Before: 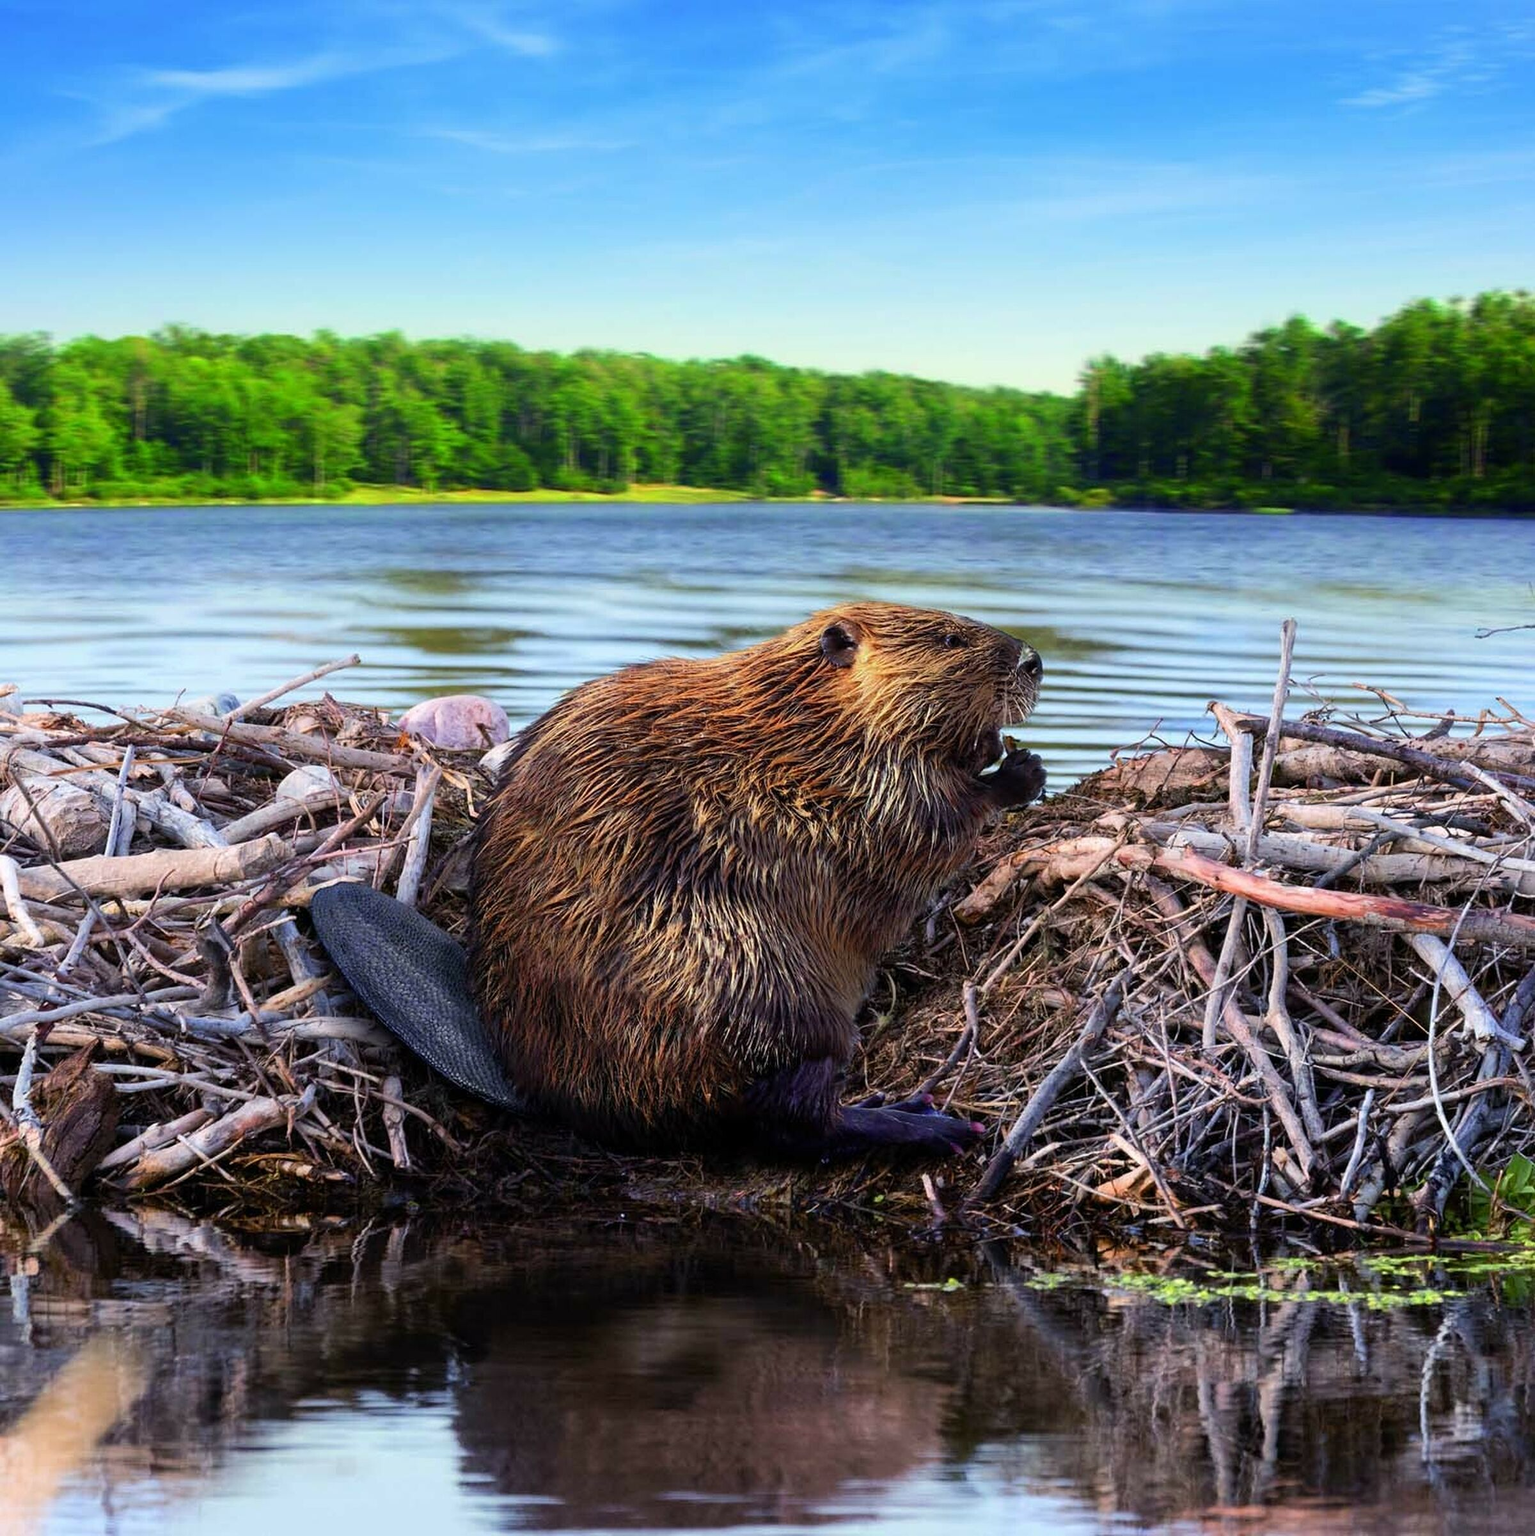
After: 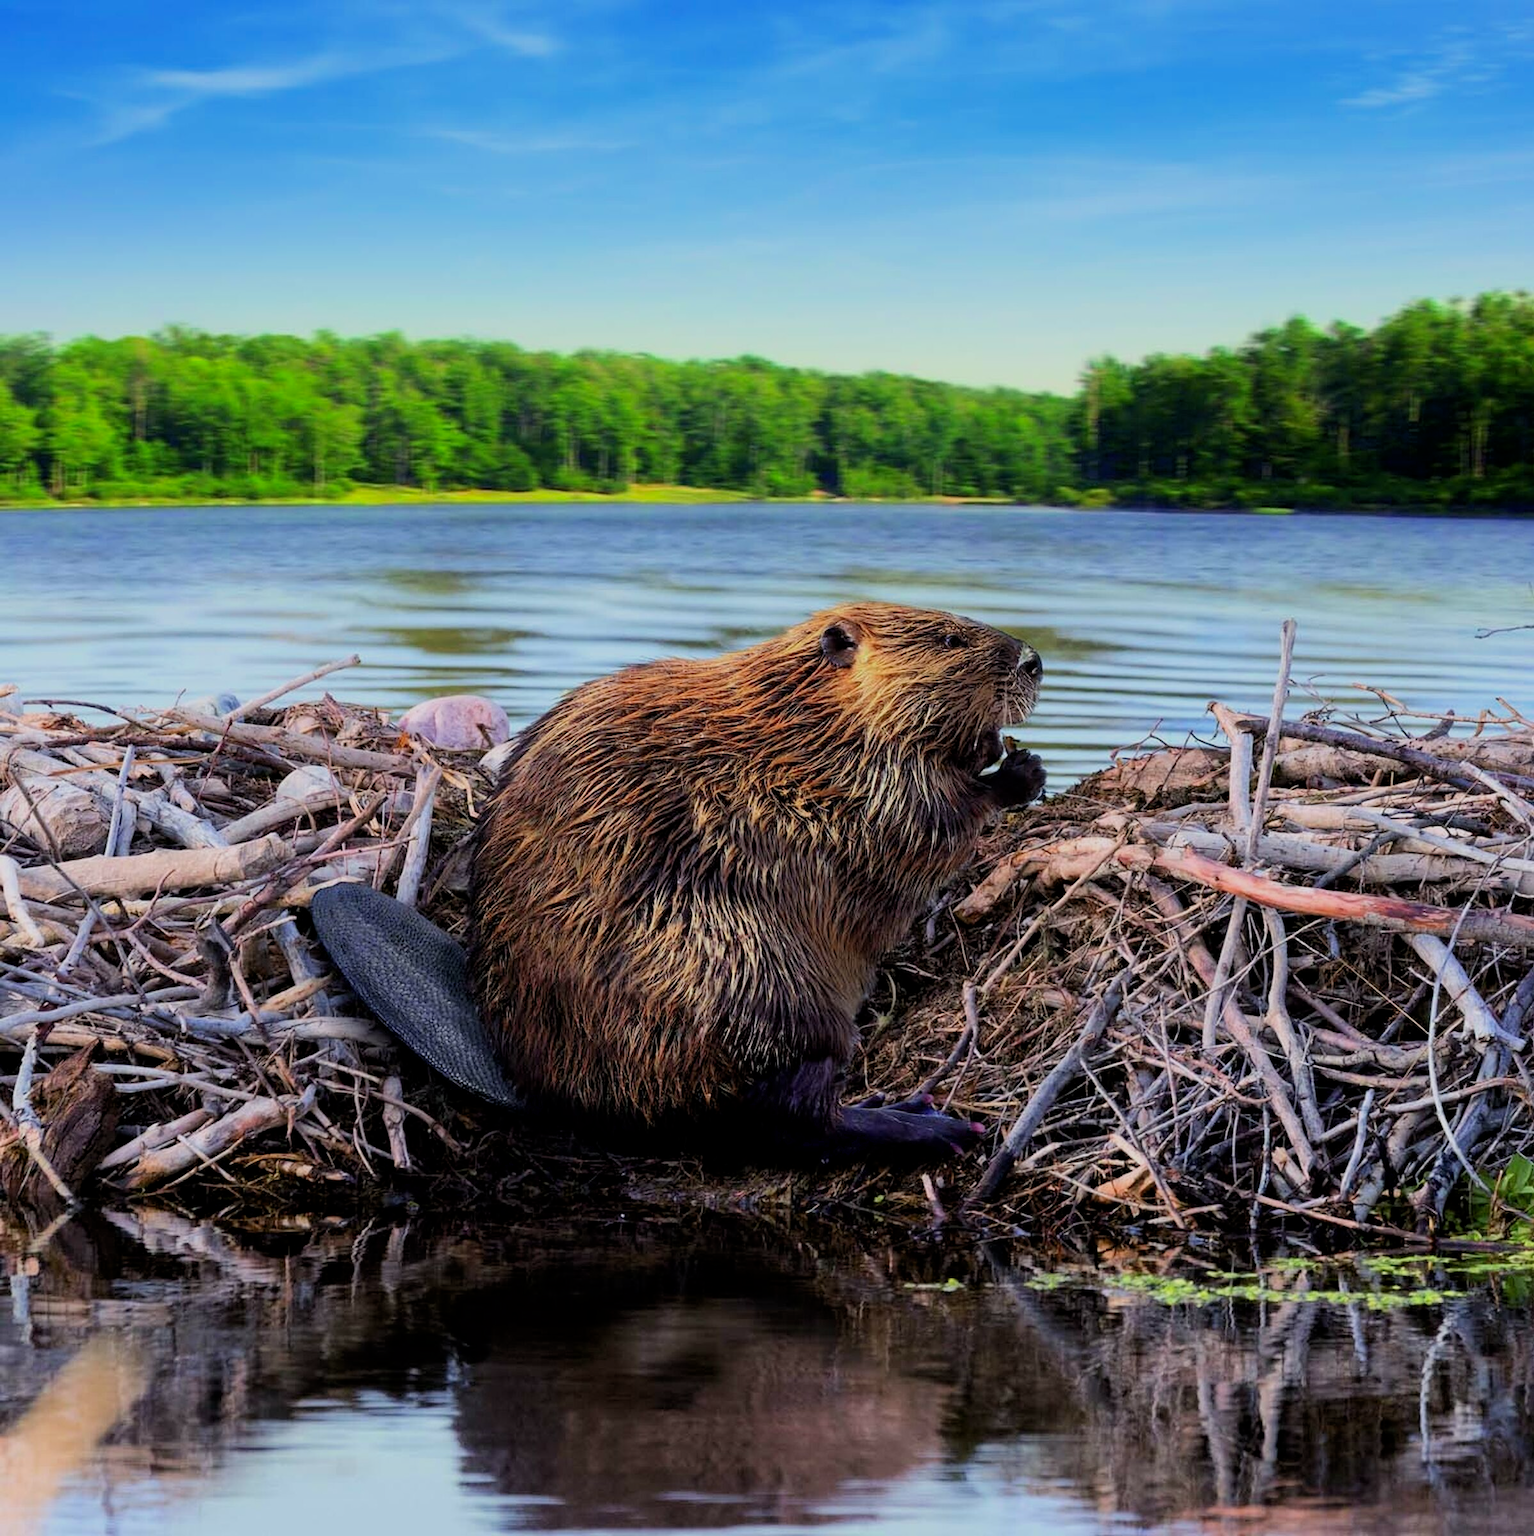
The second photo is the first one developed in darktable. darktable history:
tone equalizer: -7 EV 0.095 EV, edges refinement/feathering 500, mask exposure compensation -1.57 EV, preserve details no
filmic rgb: middle gray luminance 18.32%, black relative exposure -9.02 EV, white relative exposure 3.73 EV, target black luminance 0%, hardness 4.89, latitude 67.96%, contrast 0.941, highlights saturation mix 20.45%, shadows ↔ highlights balance 21.19%, color science v6 (2022)
